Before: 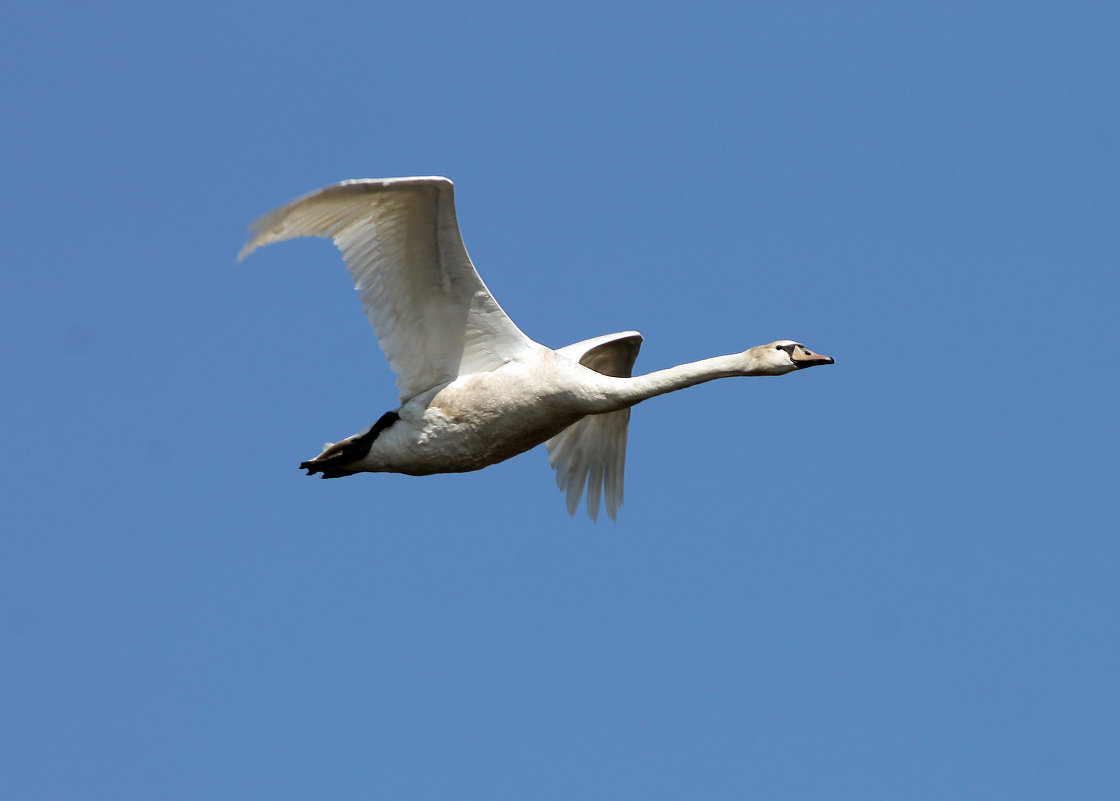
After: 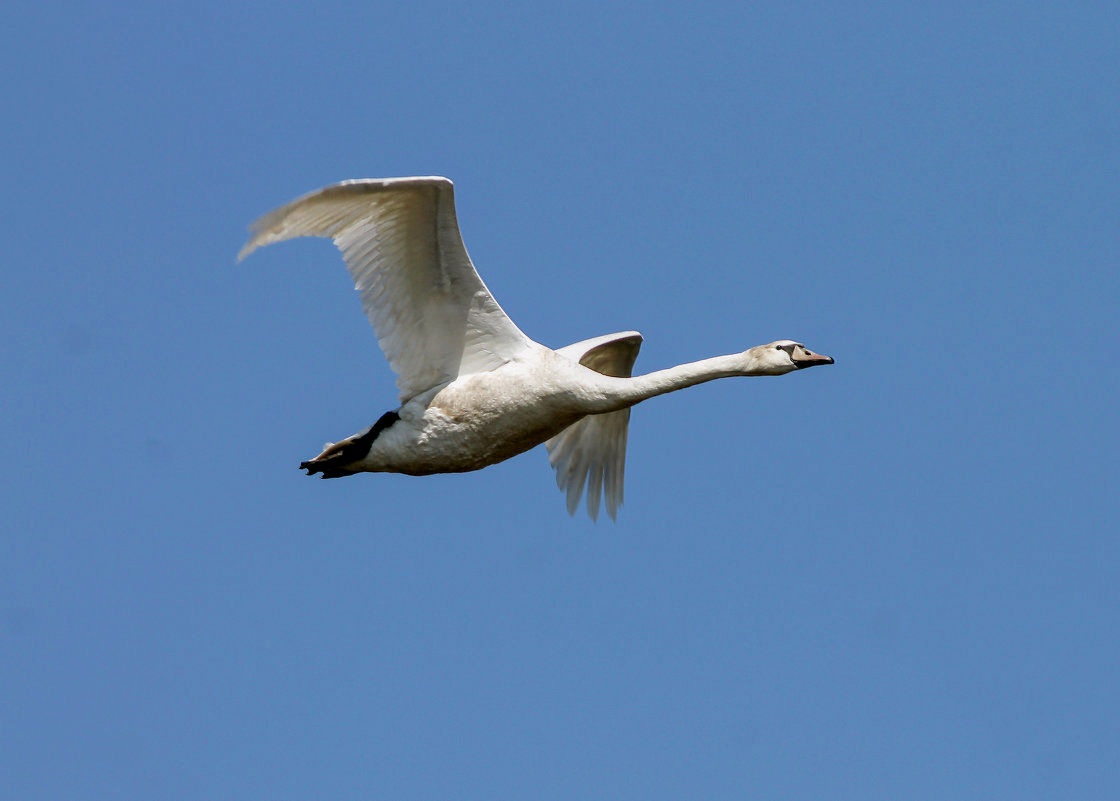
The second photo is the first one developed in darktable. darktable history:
color balance rgb: shadows lift › chroma 1%, shadows lift › hue 113°, highlights gain › chroma 0.2%, highlights gain › hue 333°, perceptual saturation grading › global saturation 20%, perceptual saturation grading › highlights -50%, perceptual saturation grading › shadows 25%, contrast -10%
local contrast: on, module defaults
